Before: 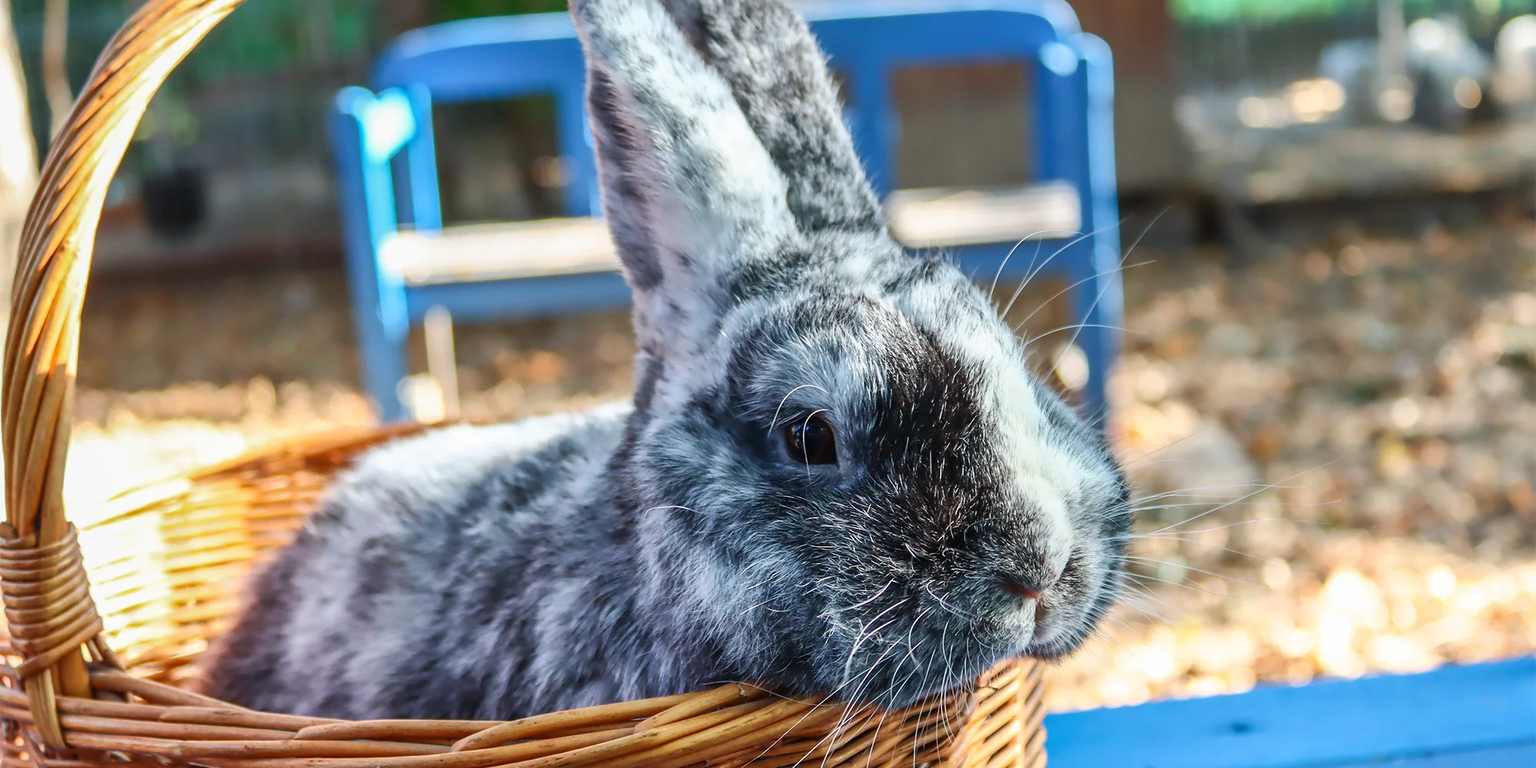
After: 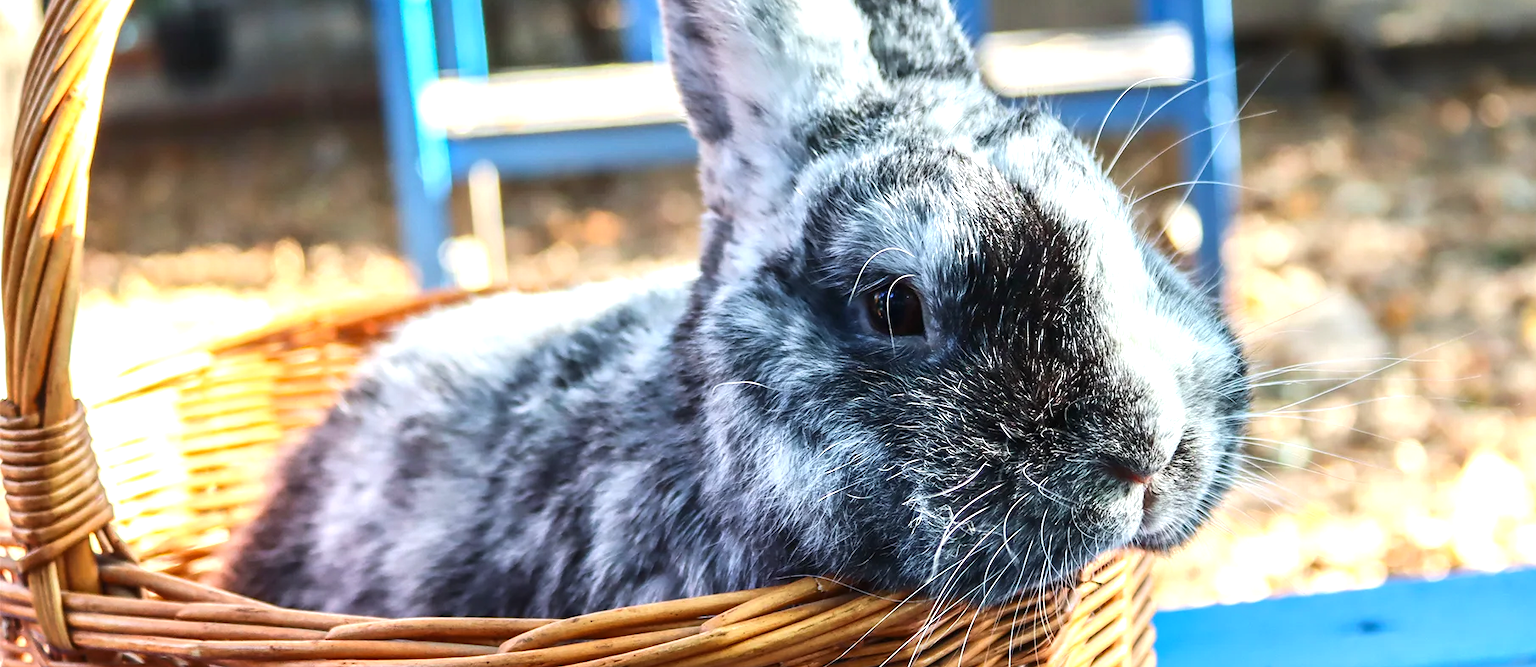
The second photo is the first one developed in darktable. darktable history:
crop: top 20.916%, right 9.437%, bottom 0.316%
tone equalizer: -8 EV 0.001 EV, -7 EV -0.002 EV, -6 EV 0.002 EV, -5 EV -0.03 EV, -4 EV -0.116 EV, -3 EV -0.169 EV, -2 EV 0.24 EV, -1 EV 0.702 EV, +0 EV 0.493 EV
